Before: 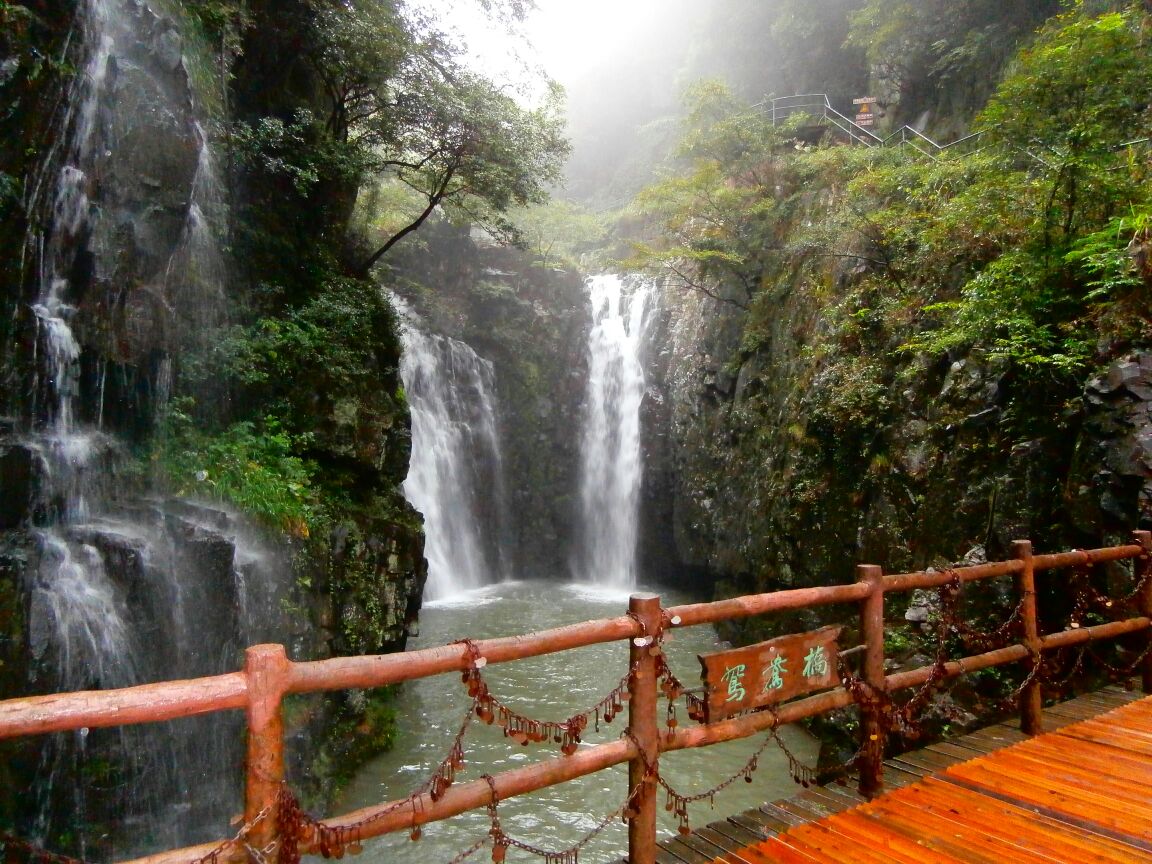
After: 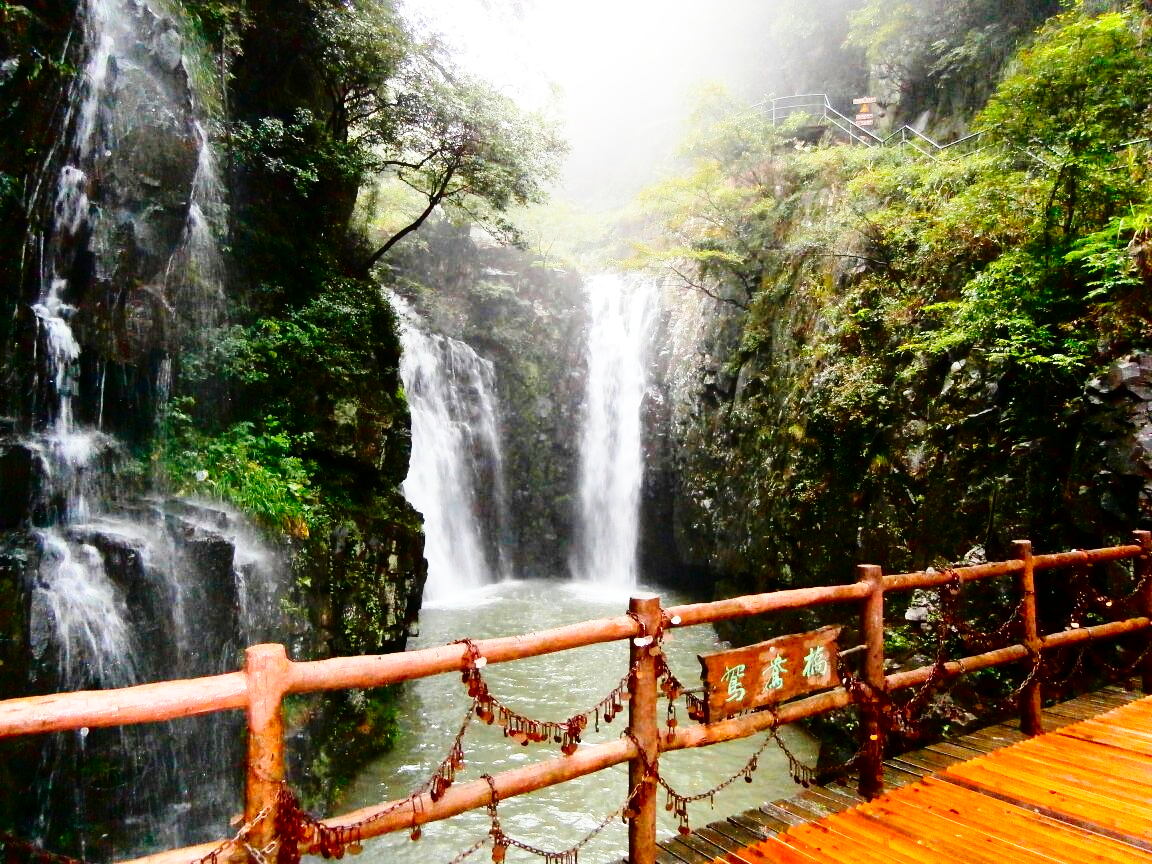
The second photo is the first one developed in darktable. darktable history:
base curve: curves: ch0 [(0, 0) (0.028, 0.03) (0.121, 0.232) (0.46, 0.748) (0.859, 0.968) (1, 1)], preserve colors none
exposure: black level correction 0.001, exposure 0.014 EV, compensate highlight preservation false
contrast brightness saturation: contrast 0.22
